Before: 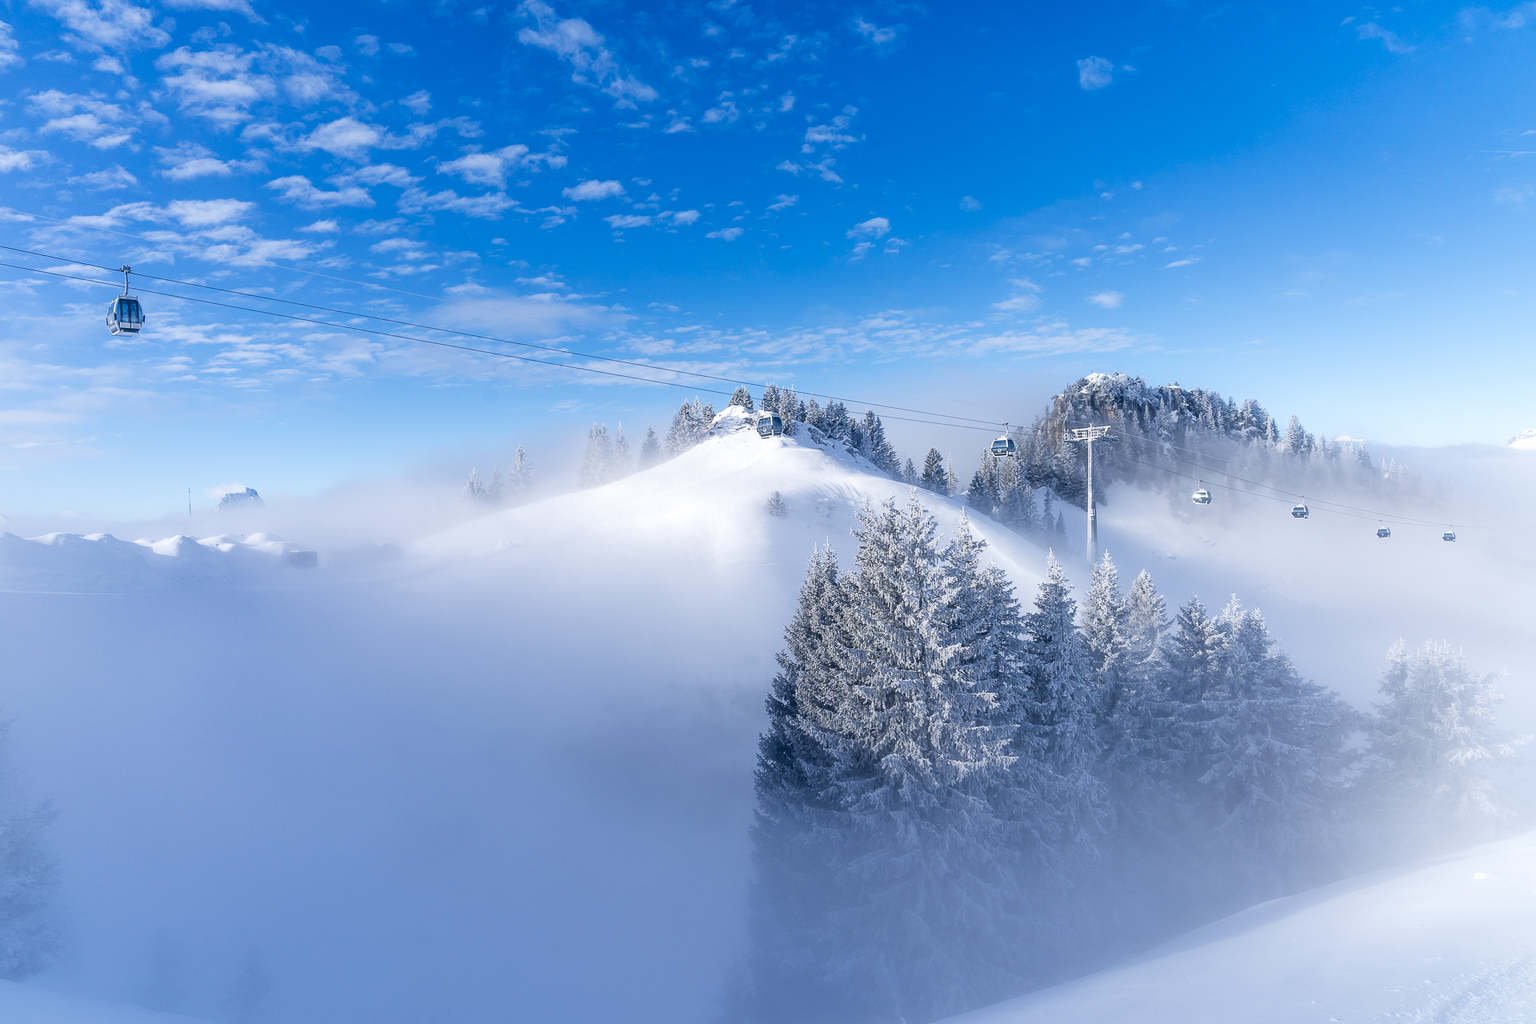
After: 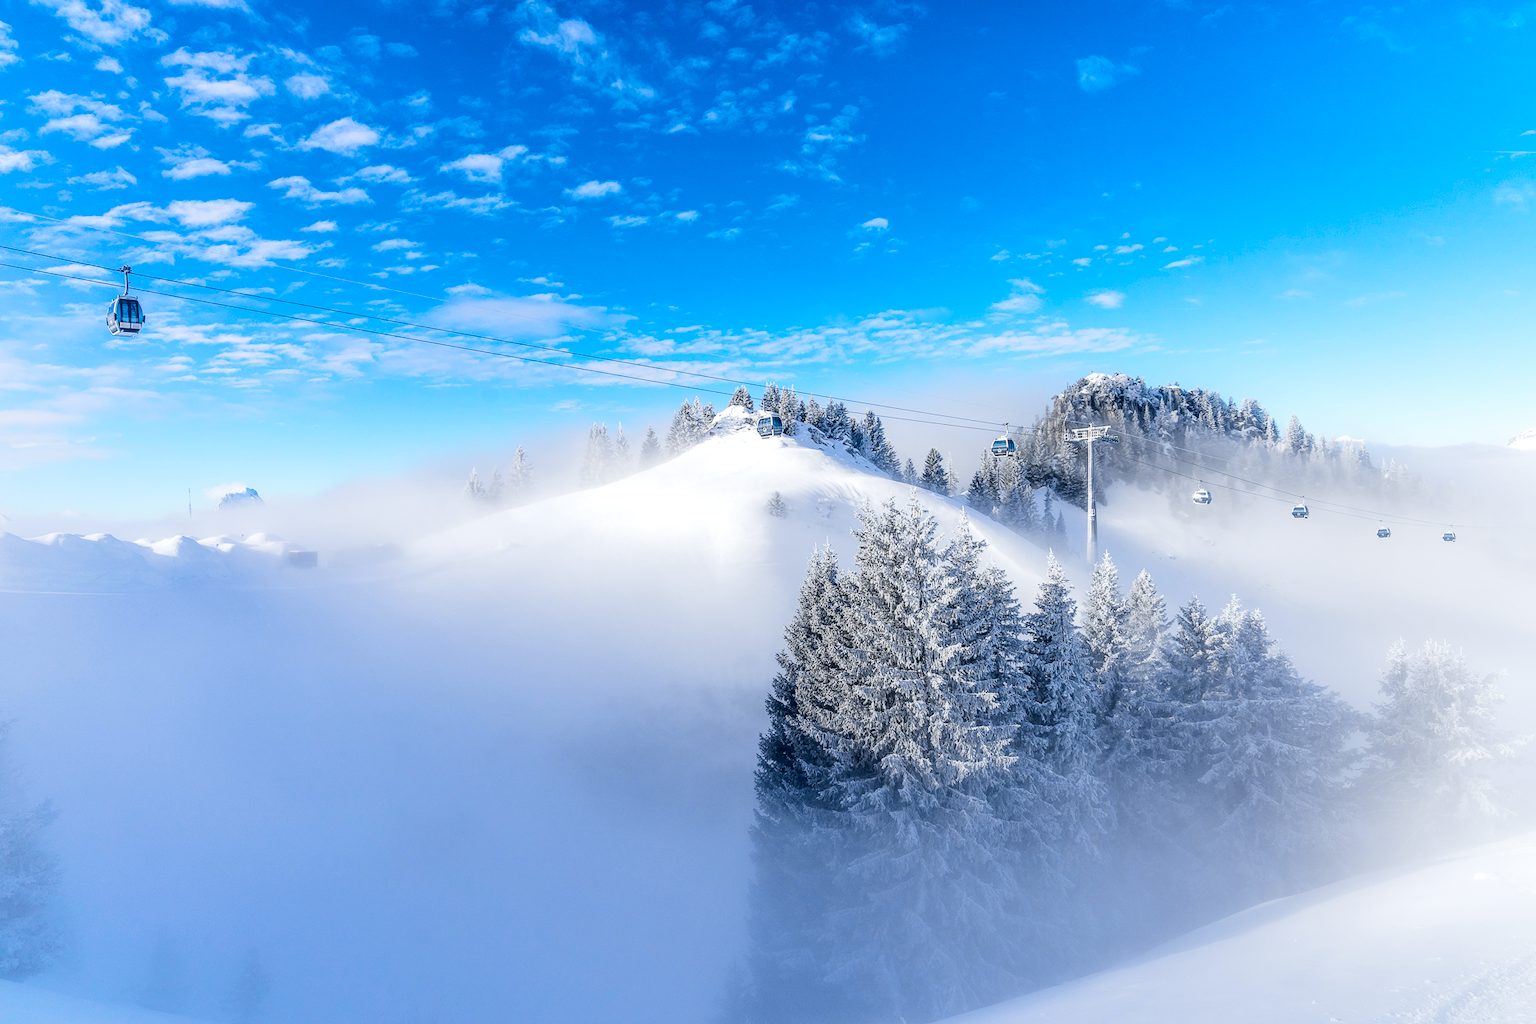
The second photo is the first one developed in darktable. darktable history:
tone curve: curves: ch0 [(0, 0) (0.071, 0.047) (0.266, 0.26) (0.483, 0.554) (0.753, 0.811) (1, 0.983)]; ch1 [(0, 0) (0.346, 0.307) (0.408, 0.387) (0.463, 0.465) (0.482, 0.493) (0.502, 0.499) (0.517, 0.502) (0.55, 0.548) (0.597, 0.61) (0.651, 0.698) (1, 1)]; ch2 [(0, 0) (0.346, 0.34) (0.434, 0.46) (0.485, 0.494) (0.5, 0.498) (0.517, 0.506) (0.526, 0.545) (0.583, 0.61) (0.625, 0.659) (1, 1)], color space Lab, independent channels, preserve colors none
local contrast: on, module defaults
